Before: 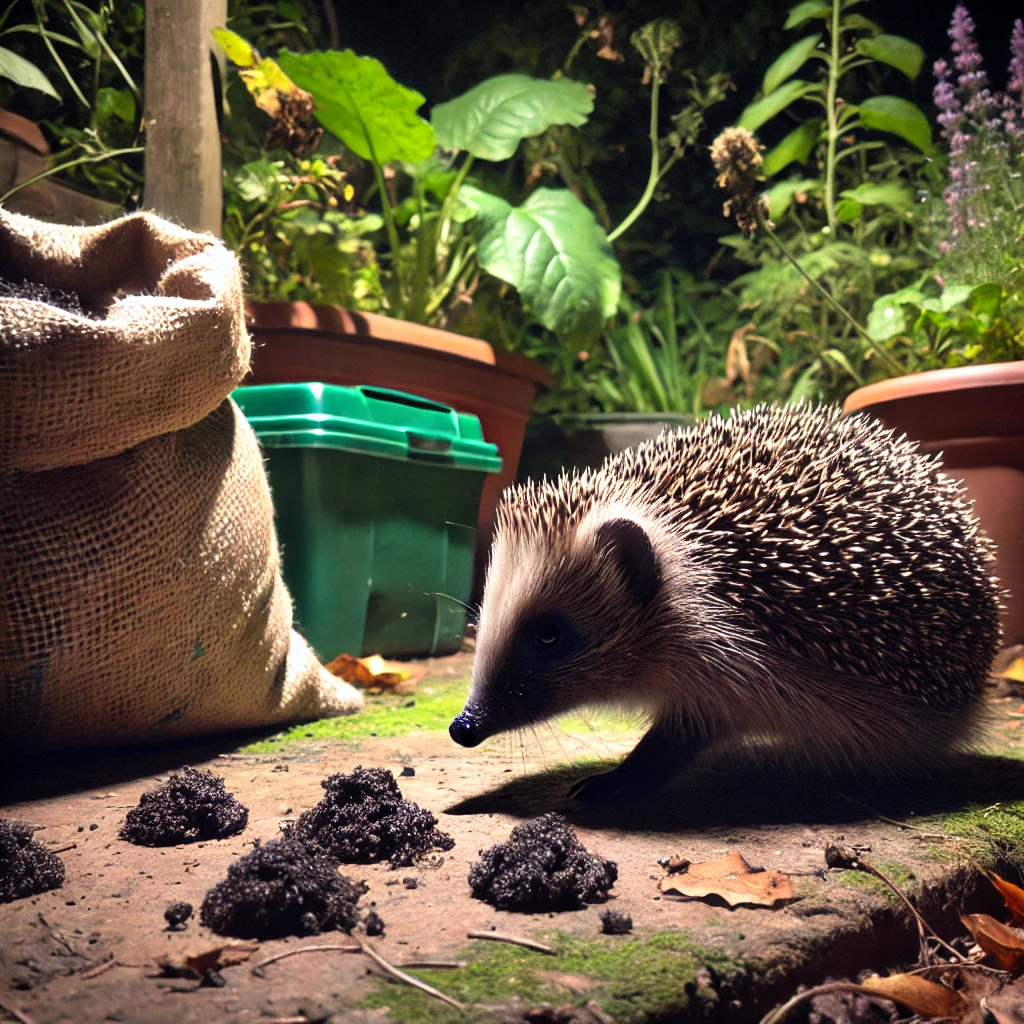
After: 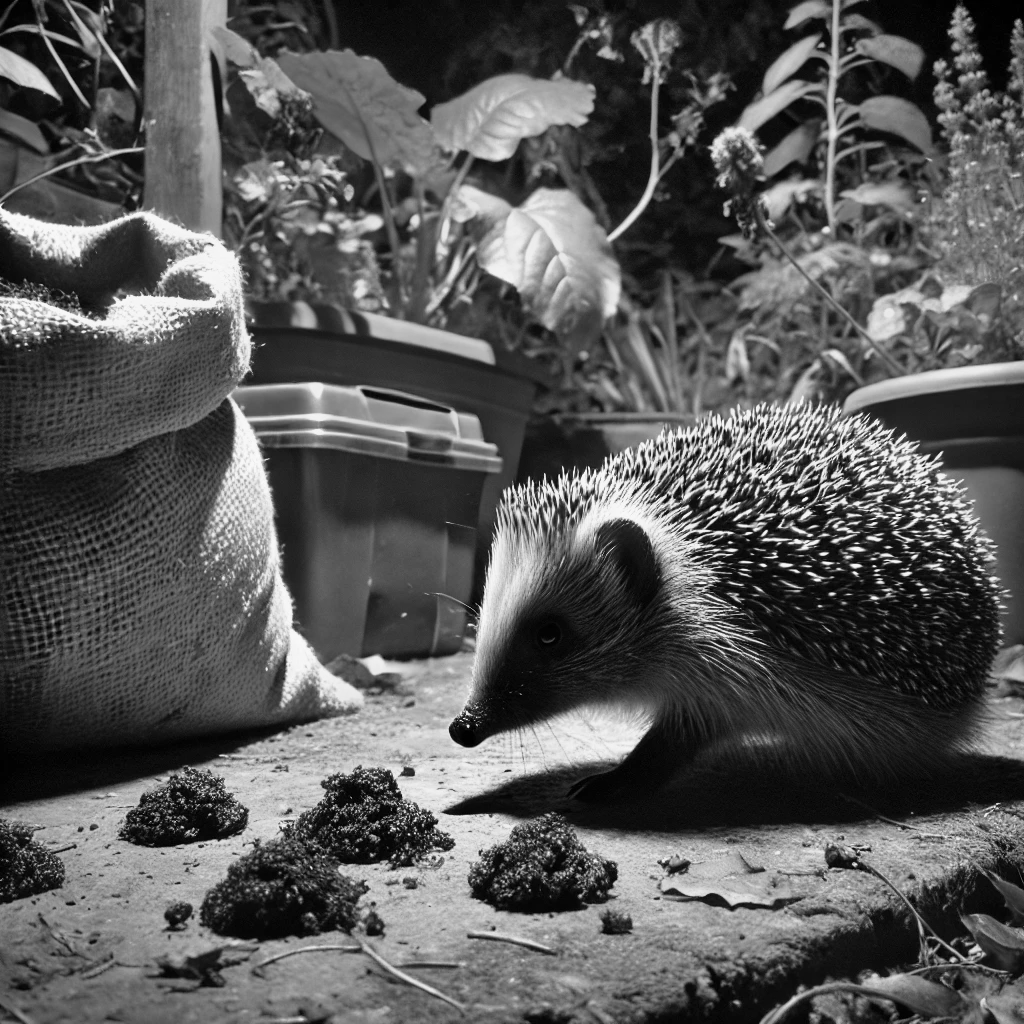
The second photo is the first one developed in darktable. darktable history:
shadows and highlights: shadows 49, highlights -41, soften with gaussian
monochrome: a -11.7, b 1.62, size 0.5, highlights 0.38
